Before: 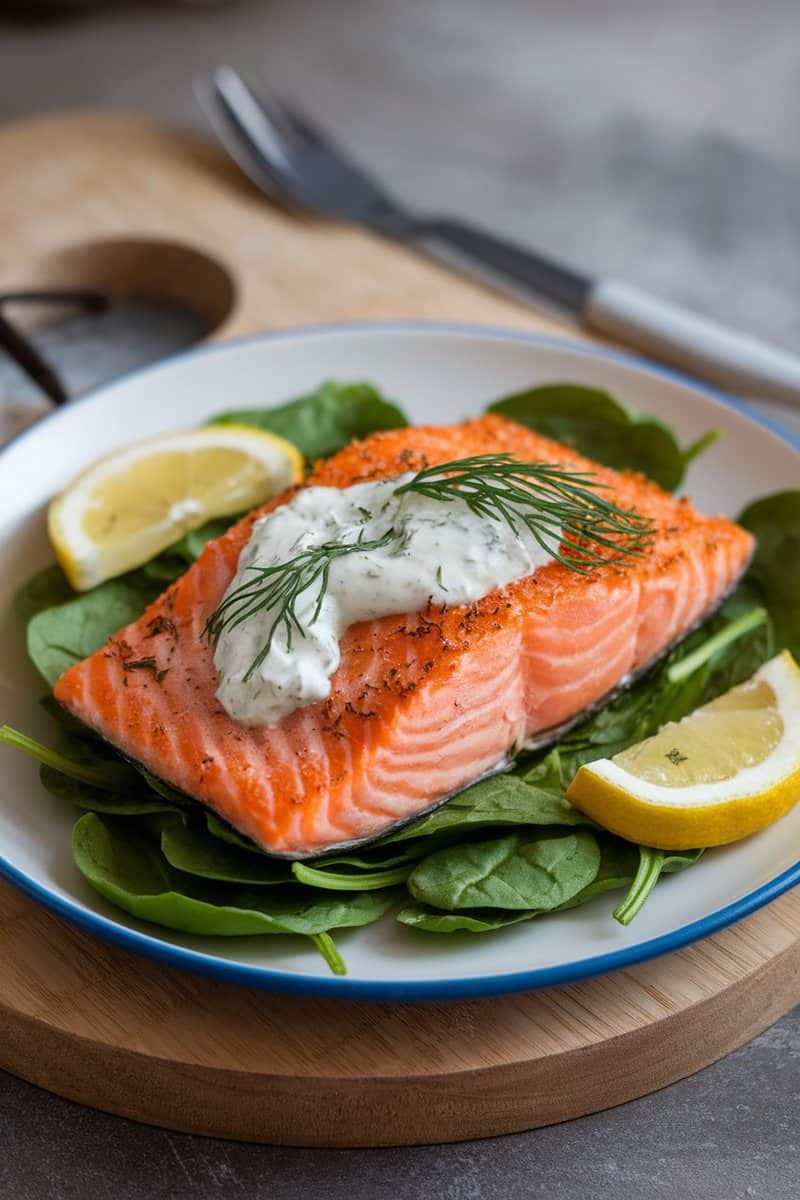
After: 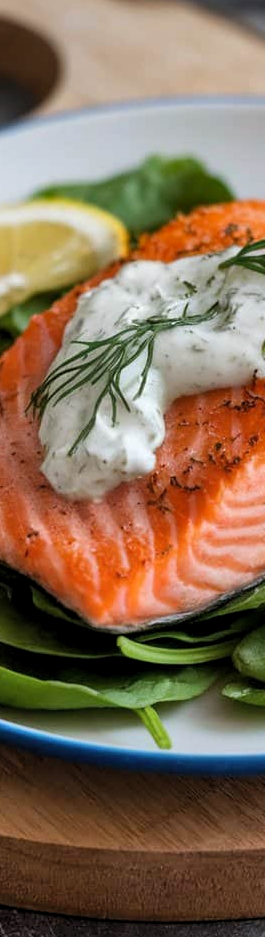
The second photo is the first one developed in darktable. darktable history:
shadows and highlights: low approximation 0.01, soften with gaussian
crop and rotate: left 21.889%, top 18.91%, right 44.87%, bottom 3%
levels: levels [0.026, 0.507, 0.987]
